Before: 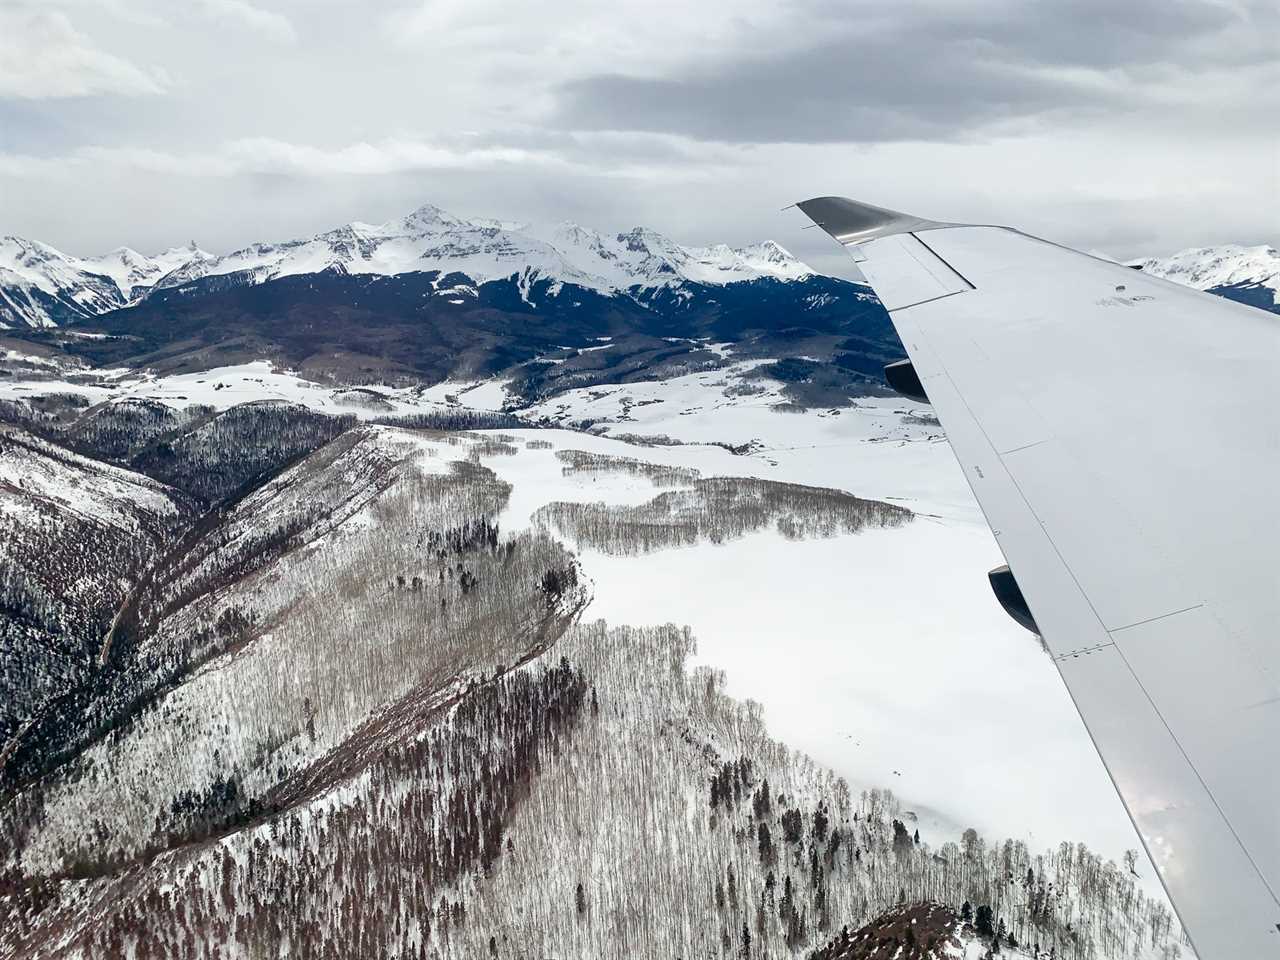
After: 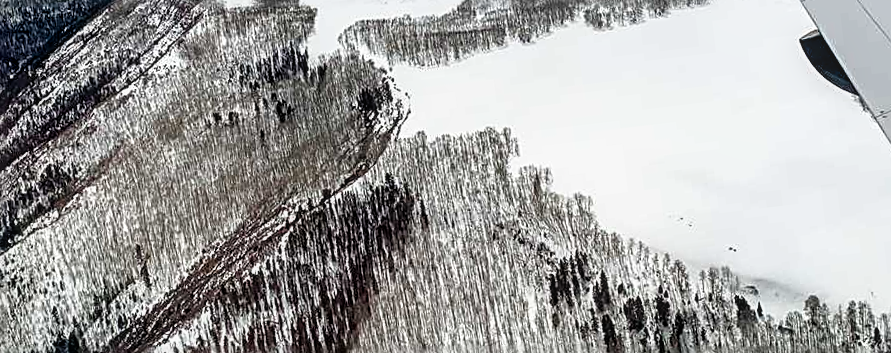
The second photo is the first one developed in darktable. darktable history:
exposure: exposure -0.462 EV, compensate highlight preservation false
rotate and perspective: rotation -6.83°, automatic cropping off
crop: left 18.091%, top 51.13%, right 17.525%, bottom 16.85%
sharpen: radius 2.584, amount 0.688
local contrast: on, module defaults
filmic rgb: white relative exposure 2.2 EV, hardness 6.97
color balance rgb: perceptual saturation grading › global saturation 20%, perceptual saturation grading › highlights -25%, perceptual saturation grading › shadows 50%
